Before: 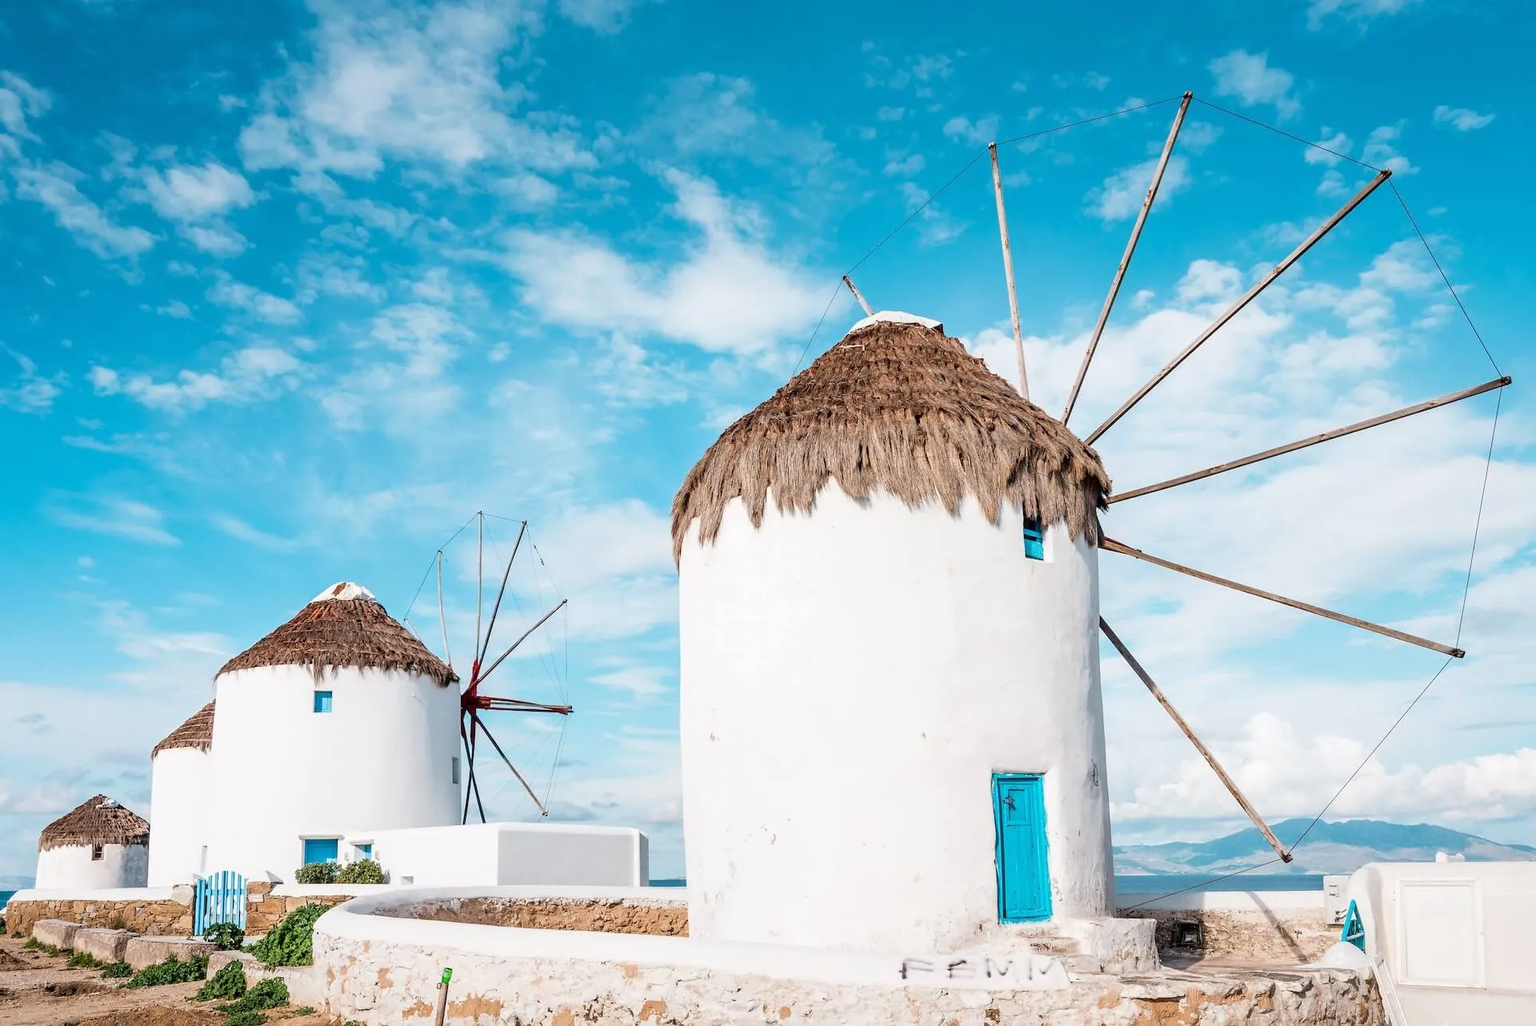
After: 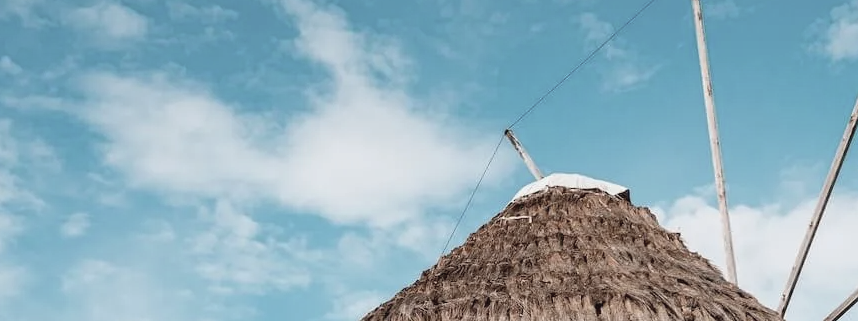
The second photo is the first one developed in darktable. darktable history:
crop: left 28.64%, top 16.832%, right 26.637%, bottom 58.055%
contrast brightness saturation: contrast -0.05, saturation -0.41
